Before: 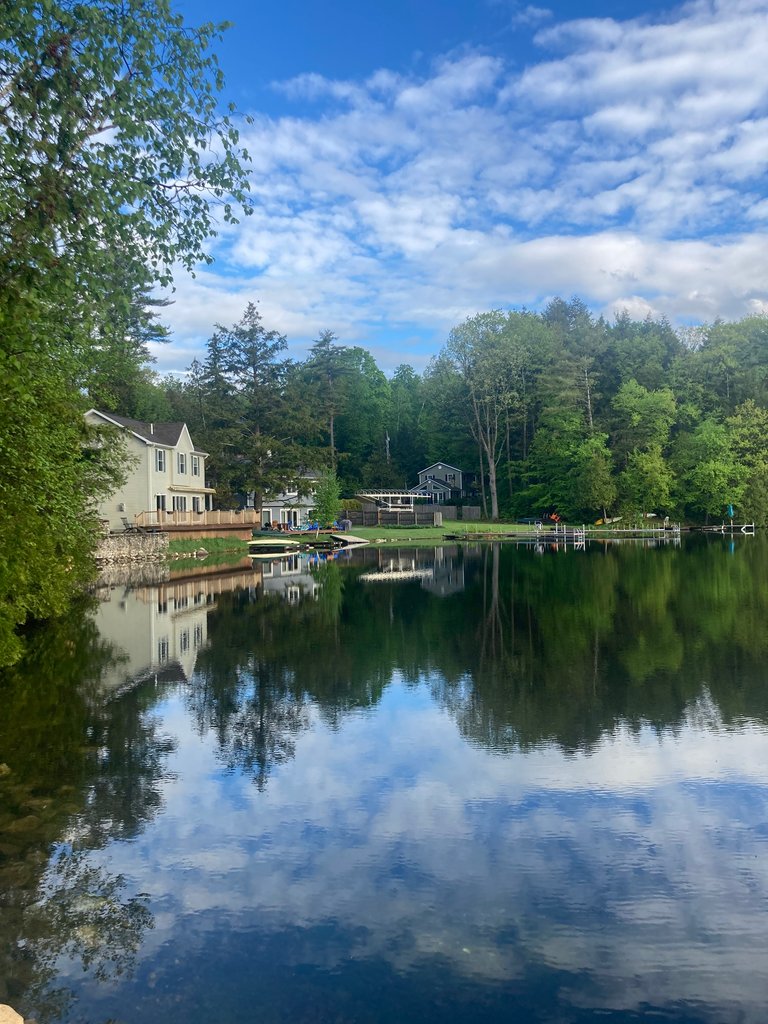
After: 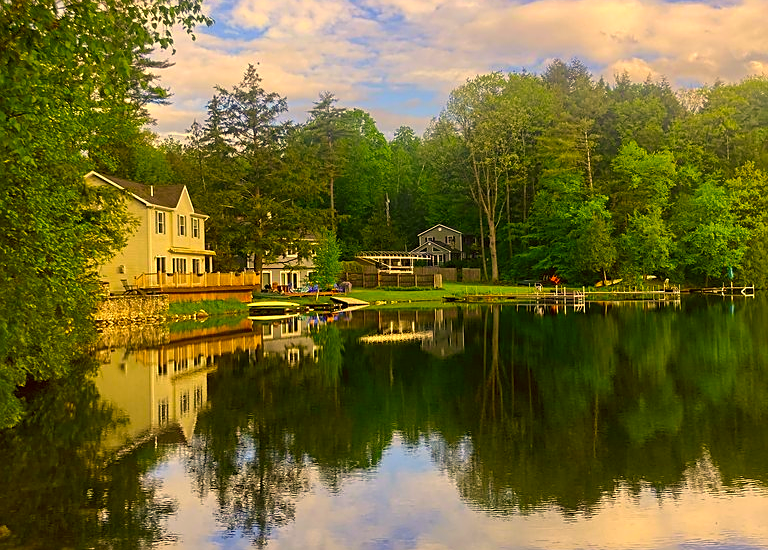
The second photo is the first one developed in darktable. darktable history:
crop and rotate: top 23.281%, bottom 22.938%
color correction: highlights a* 10.6, highlights b* 30.17, shadows a* 2.65, shadows b* 16.93, saturation 1.72
sharpen: amount 0.564
